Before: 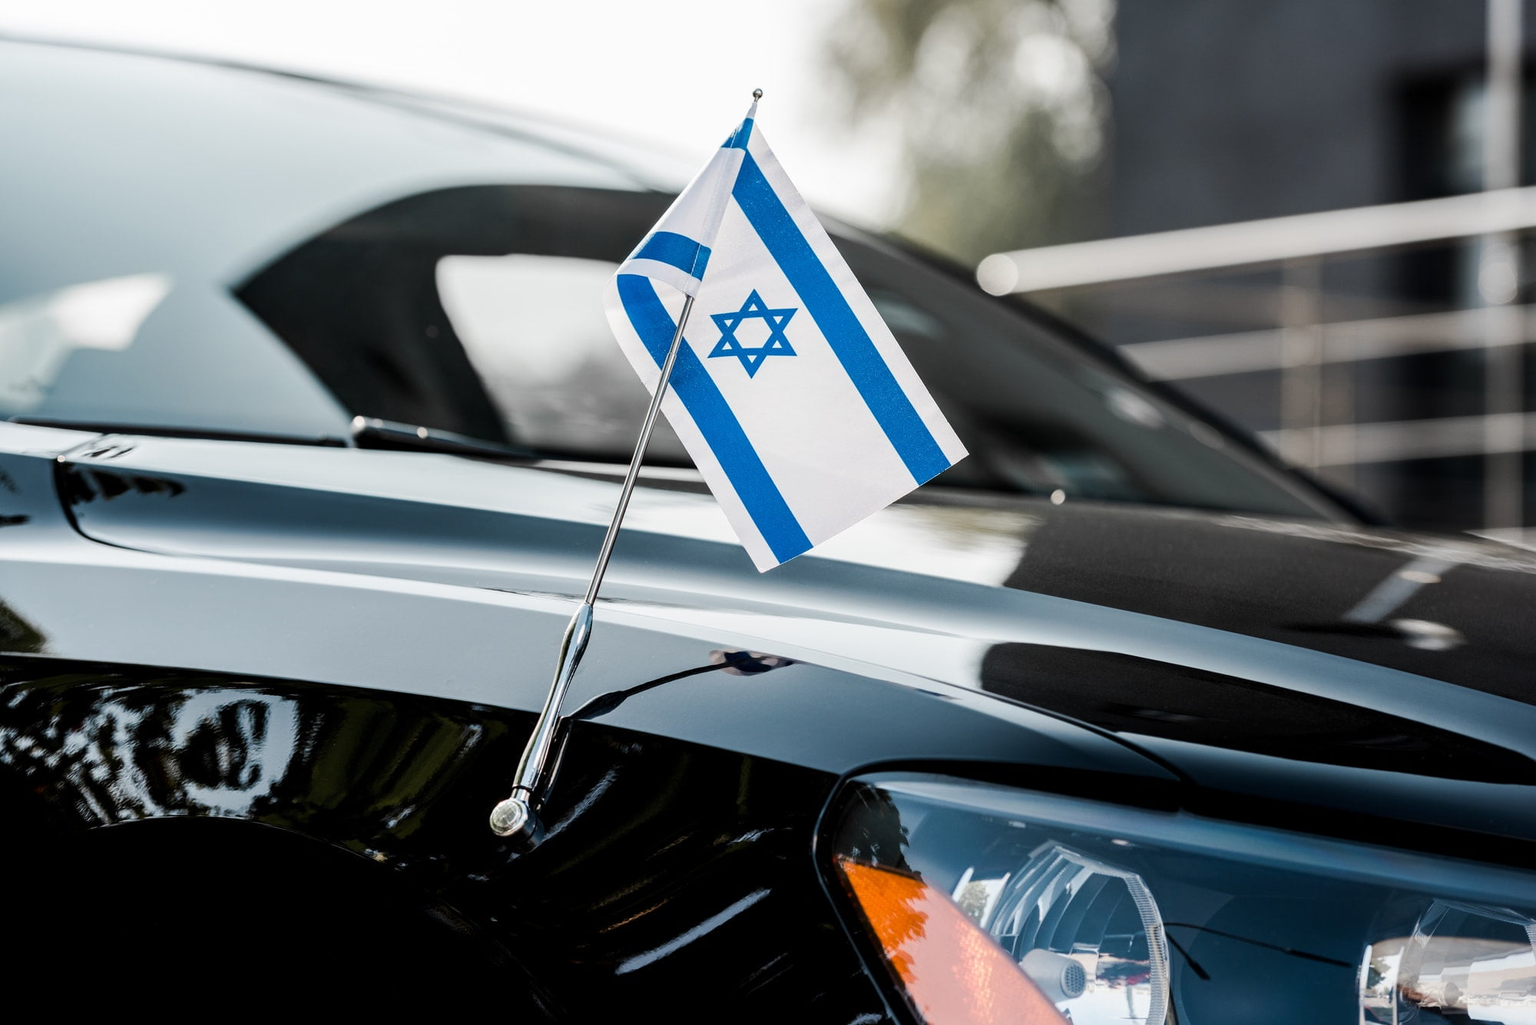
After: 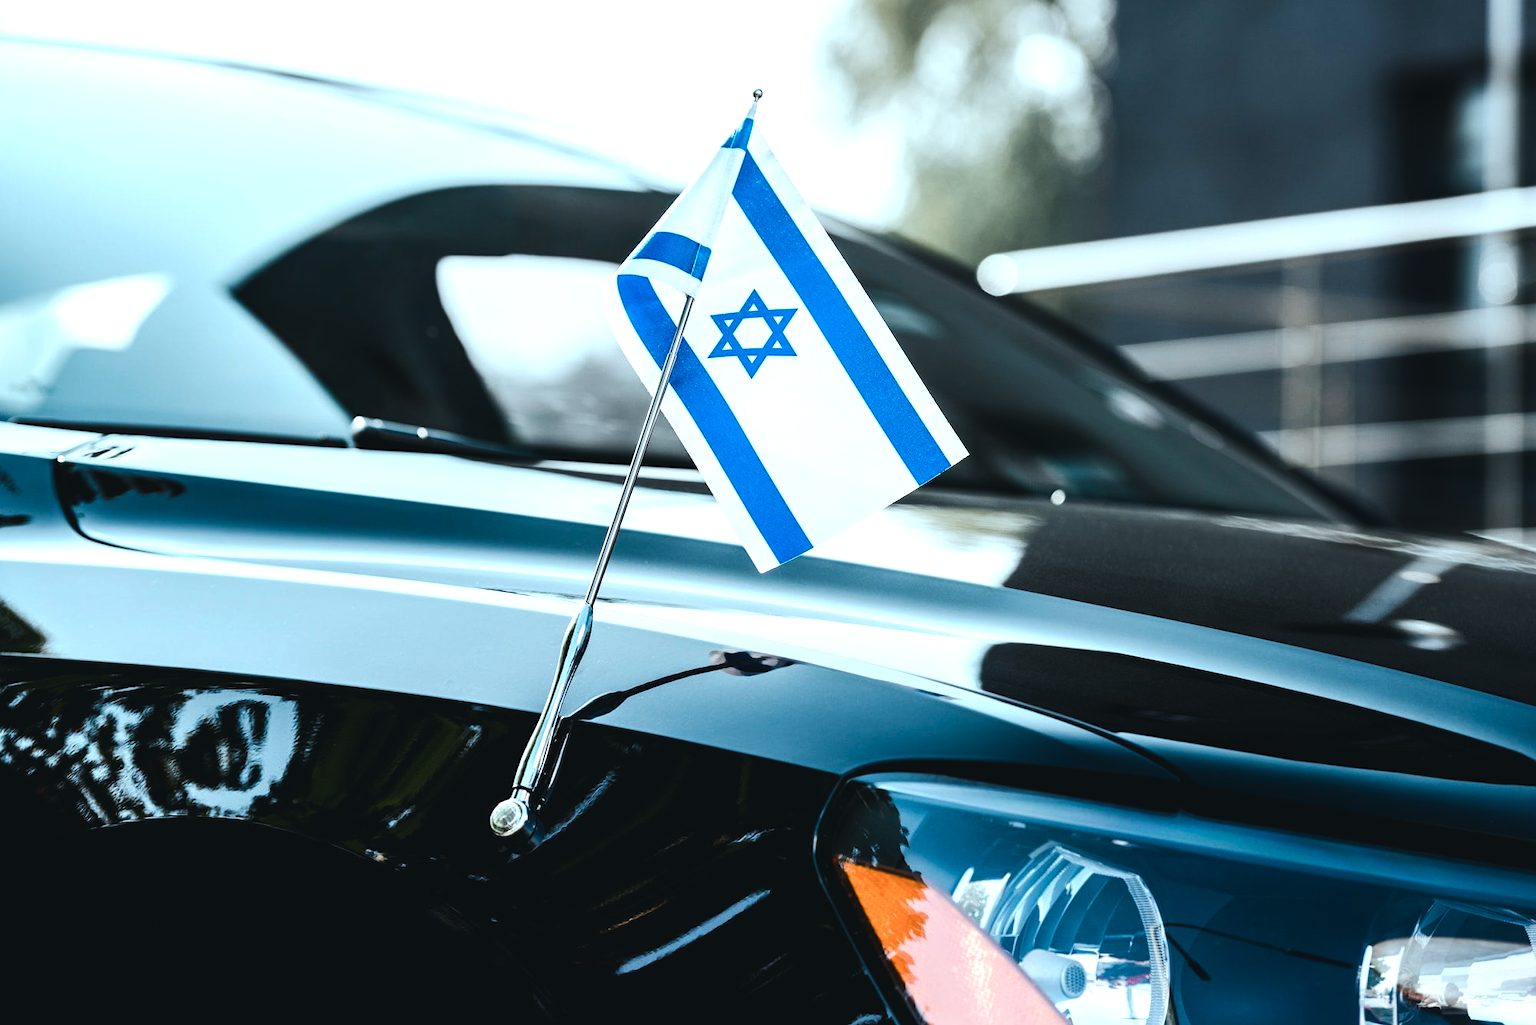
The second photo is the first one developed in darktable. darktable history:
color correction: highlights a* -10.69, highlights b* -19.19
tone equalizer: -8 EV -0.75 EV, -7 EV -0.7 EV, -6 EV -0.6 EV, -5 EV -0.4 EV, -3 EV 0.4 EV, -2 EV 0.6 EV, -1 EV 0.7 EV, +0 EV 0.75 EV, edges refinement/feathering 500, mask exposure compensation -1.57 EV, preserve details no
color balance rgb: shadows lift › chroma 2%, shadows lift › hue 219.6°, power › hue 313.2°, highlights gain › chroma 3%, highlights gain › hue 75.6°, global offset › luminance 0.5%, perceptual saturation grading › global saturation 15.33%, perceptual saturation grading › highlights -19.33%, perceptual saturation grading › shadows 20%, global vibrance 20%
